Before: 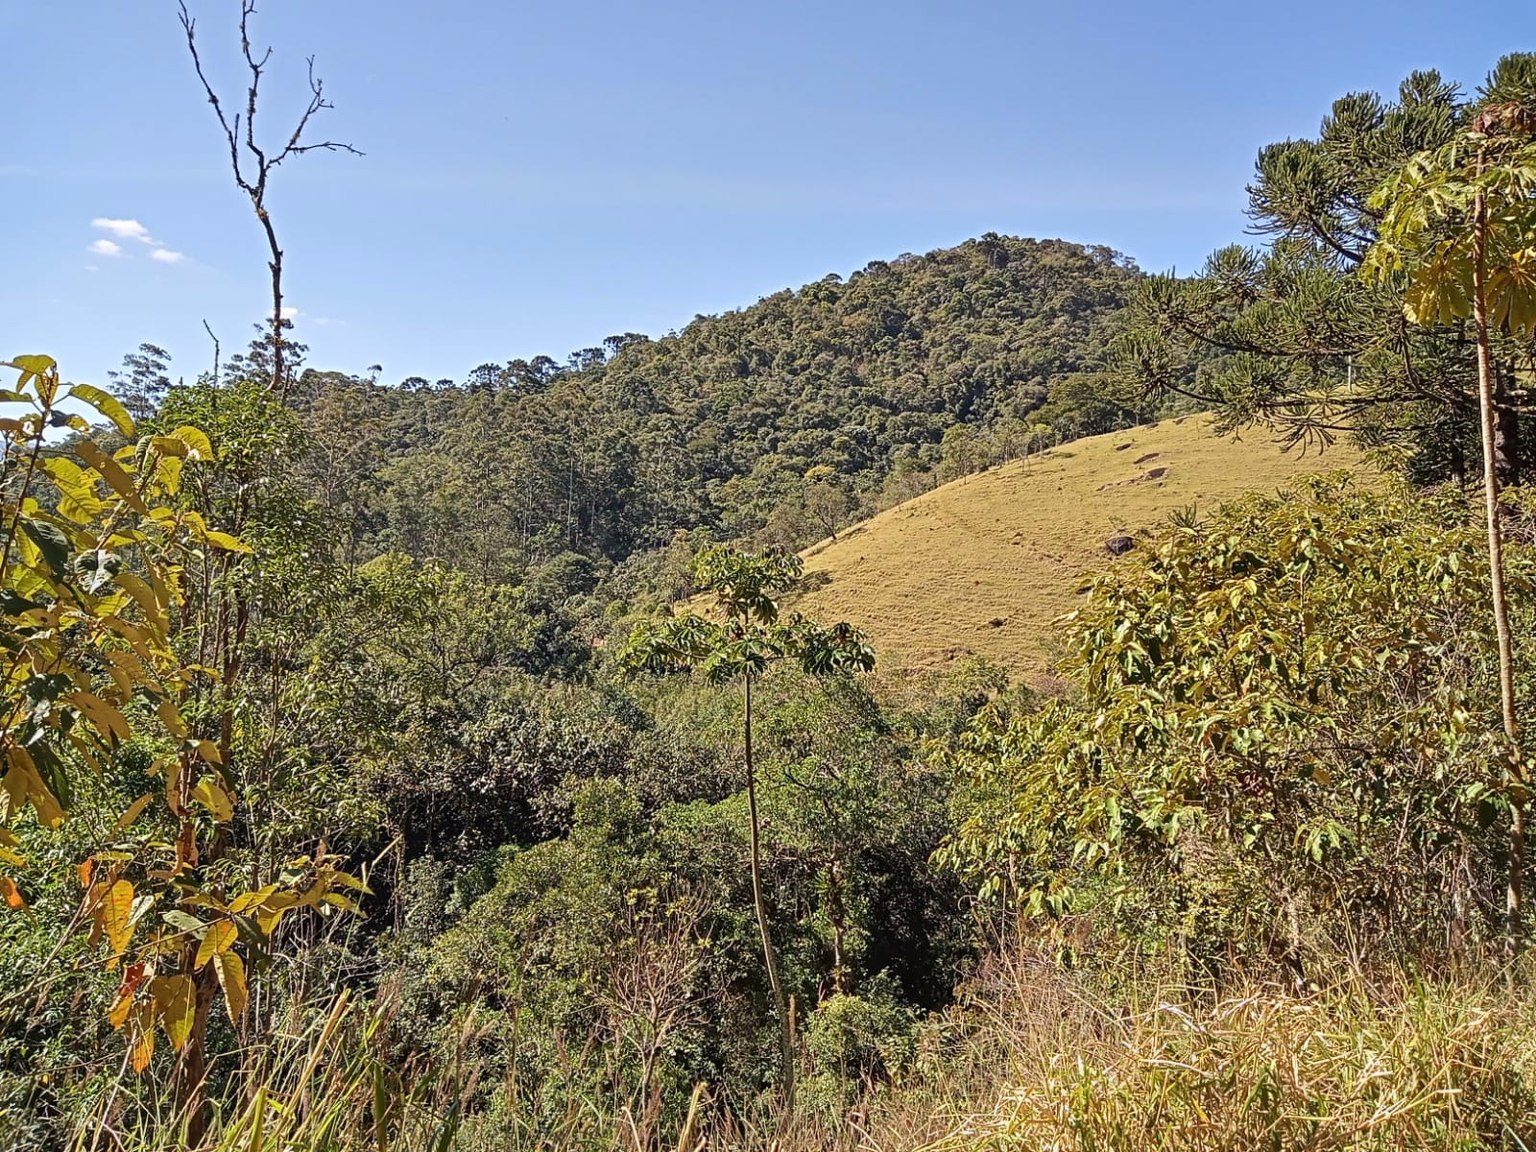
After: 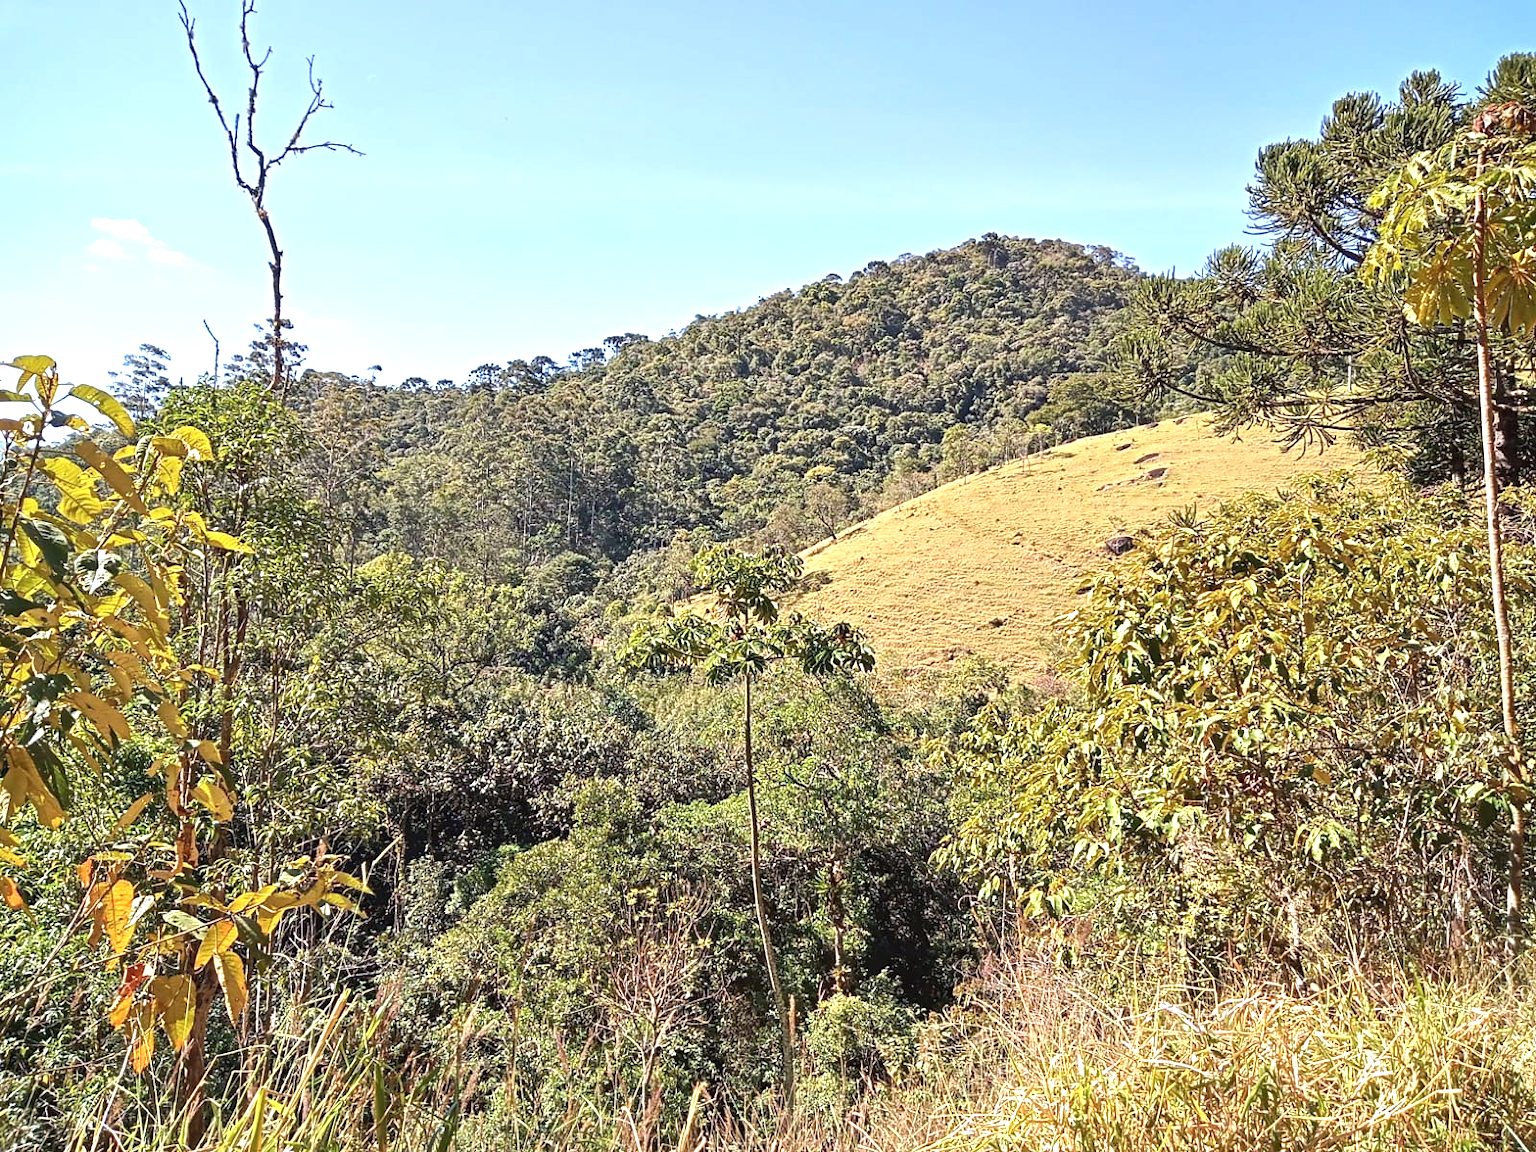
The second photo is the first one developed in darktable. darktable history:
color correction: highlights a* -0.137, highlights b* -5.91, shadows a* -0.137, shadows b* -0.137
exposure: black level correction 0, exposure 0.9 EV, compensate highlight preservation false
